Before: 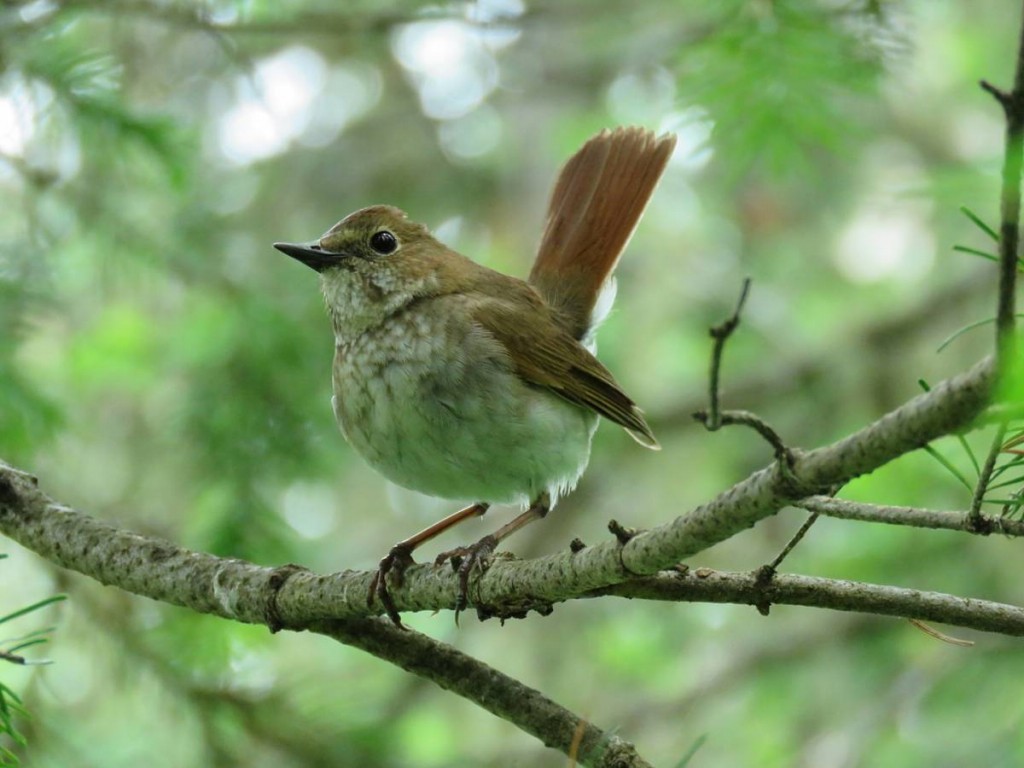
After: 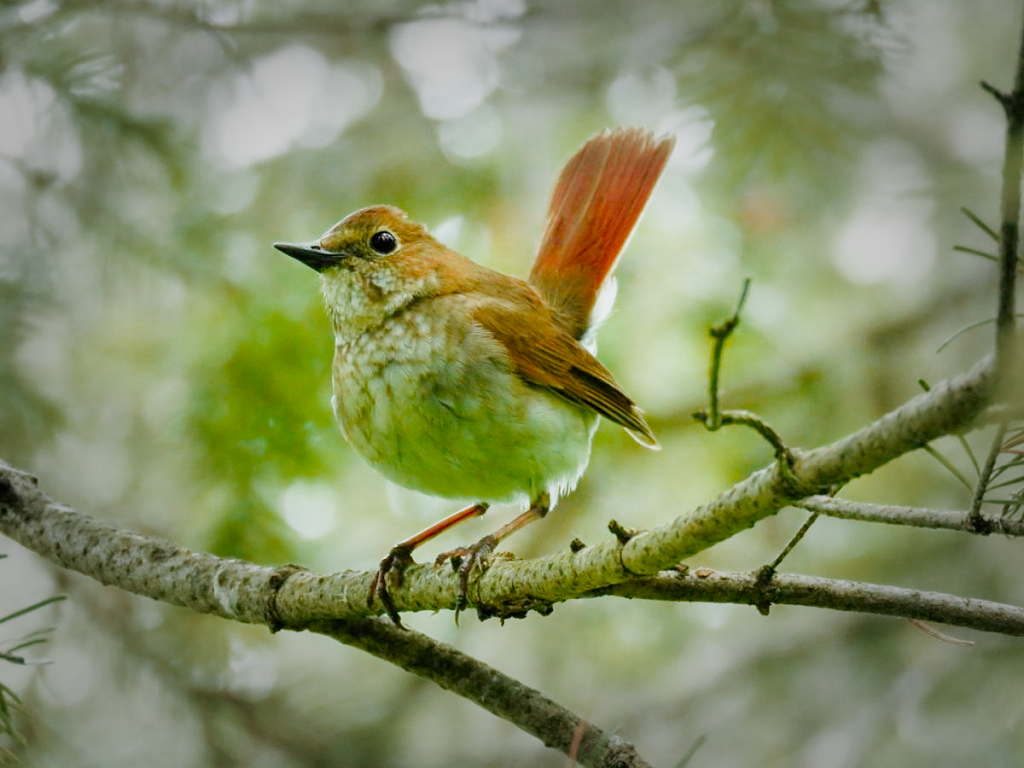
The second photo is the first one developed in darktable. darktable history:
vignetting: fall-off start 47.48%, automatic ratio true, width/height ratio 1.292
color zones: curves: ch0 [(0.473, 0.374) (0.742, 0.784)]; ch1 [(0.354, 0.737) (0.742, 0.705)]; ch2 [(0.318, 0.421) (0.758, 0.532)]
contrast brightness saturation: contrast 0.032, brightness 0.06, saturation 0.121
exposure: exposure 1 EV, compensate exposure bias true, compensate highlight preservation false
filmic rgb: black relative exposure -7.65 EV, white relative exposure 4.56 EV, threshold 3.04 EV, hardness 3.61, contrast 1.052, preserve chrominance no, color science v4 (2020), iterations of high-quality reconstruction 0, contrast in shadows soft, enable highlight reconstruction true
tone equalizer: on, module defaults
